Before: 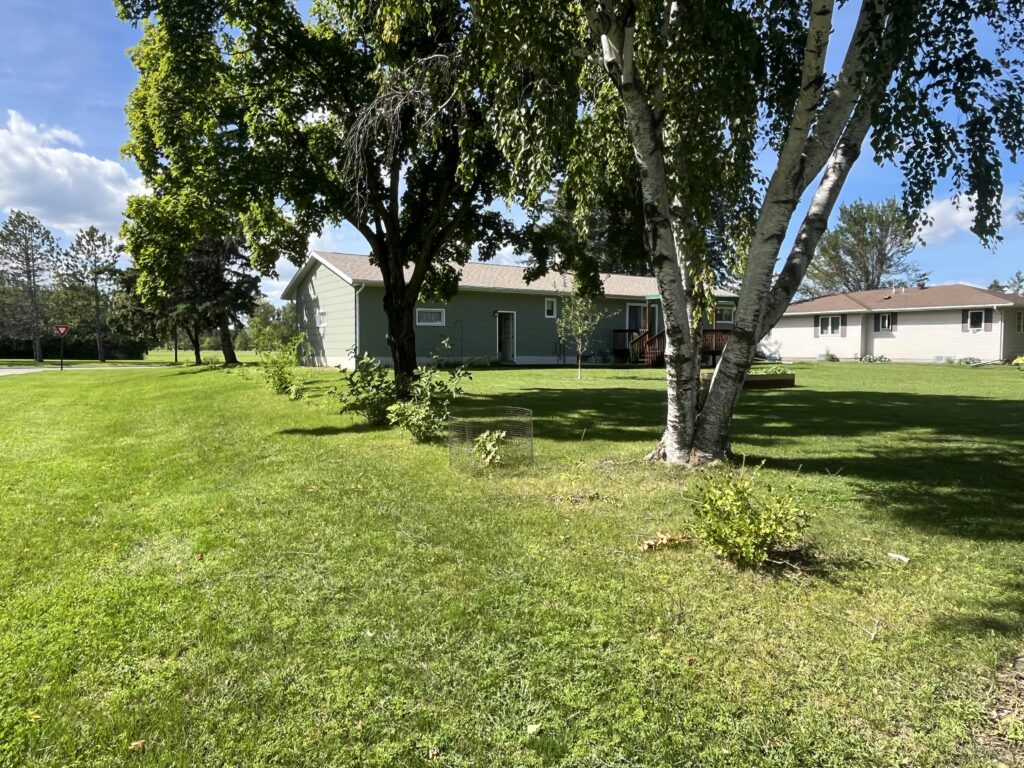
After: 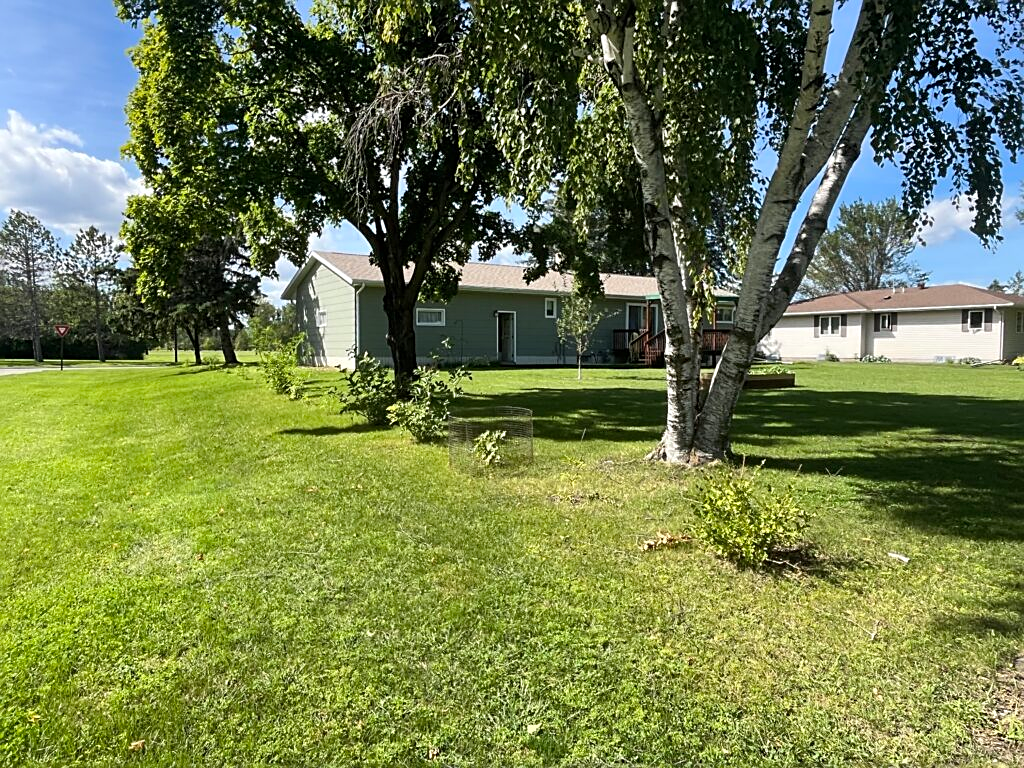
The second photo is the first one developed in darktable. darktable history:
sharpen: on, module defaults
shadows and highlights: highlights 70.7, soften with gaussian
